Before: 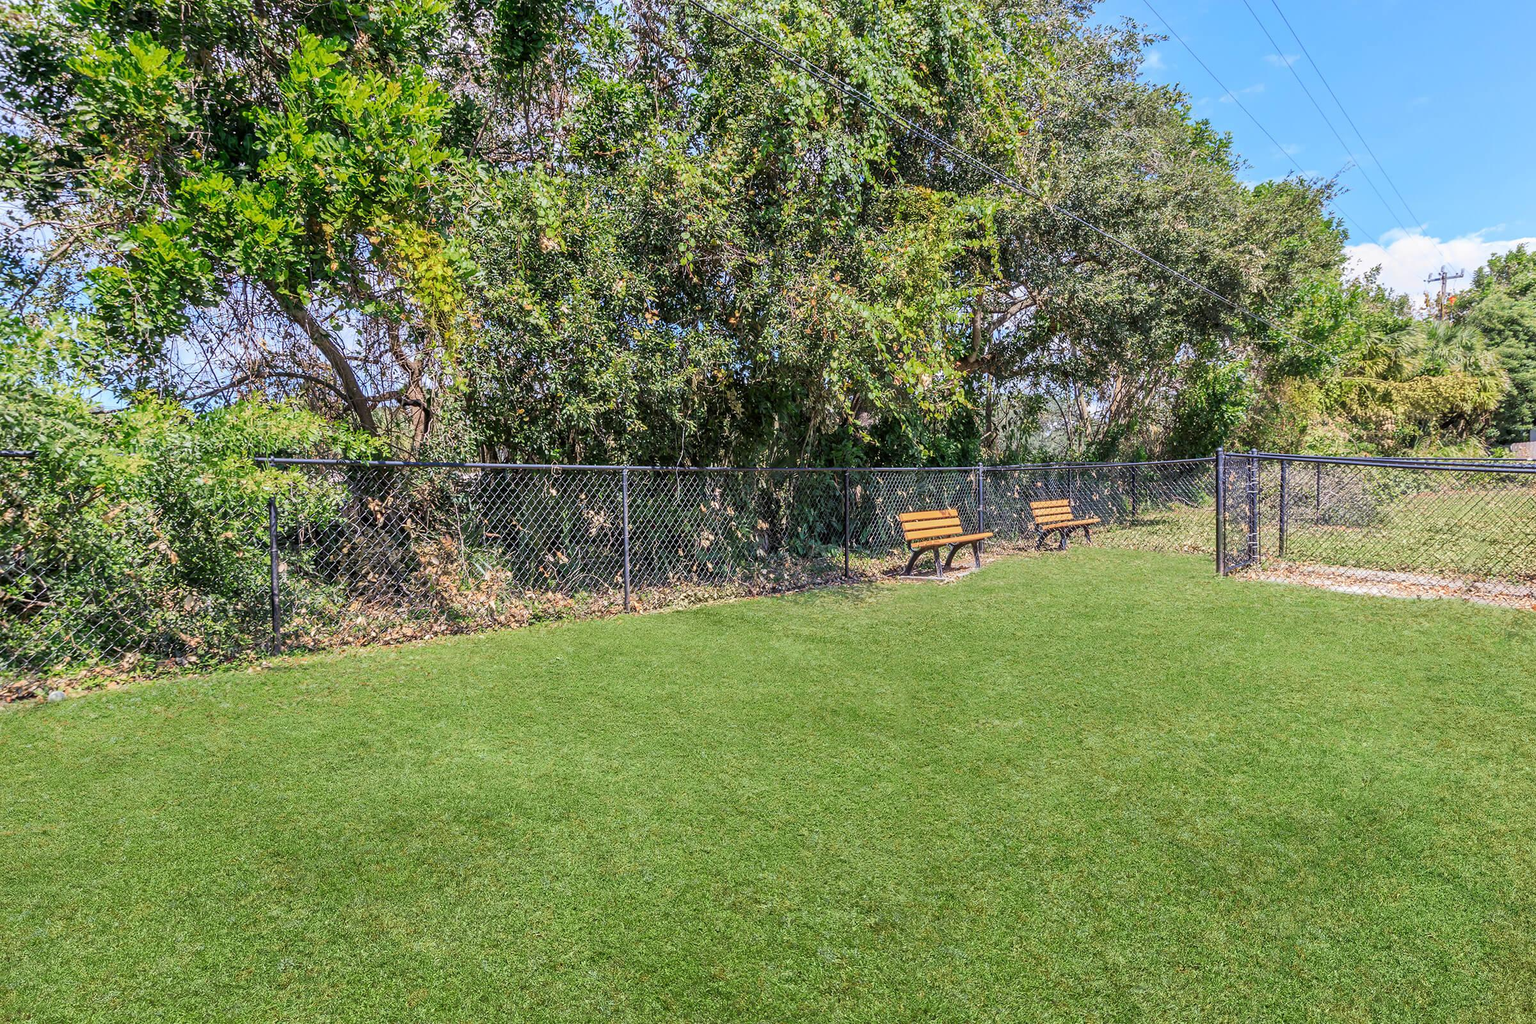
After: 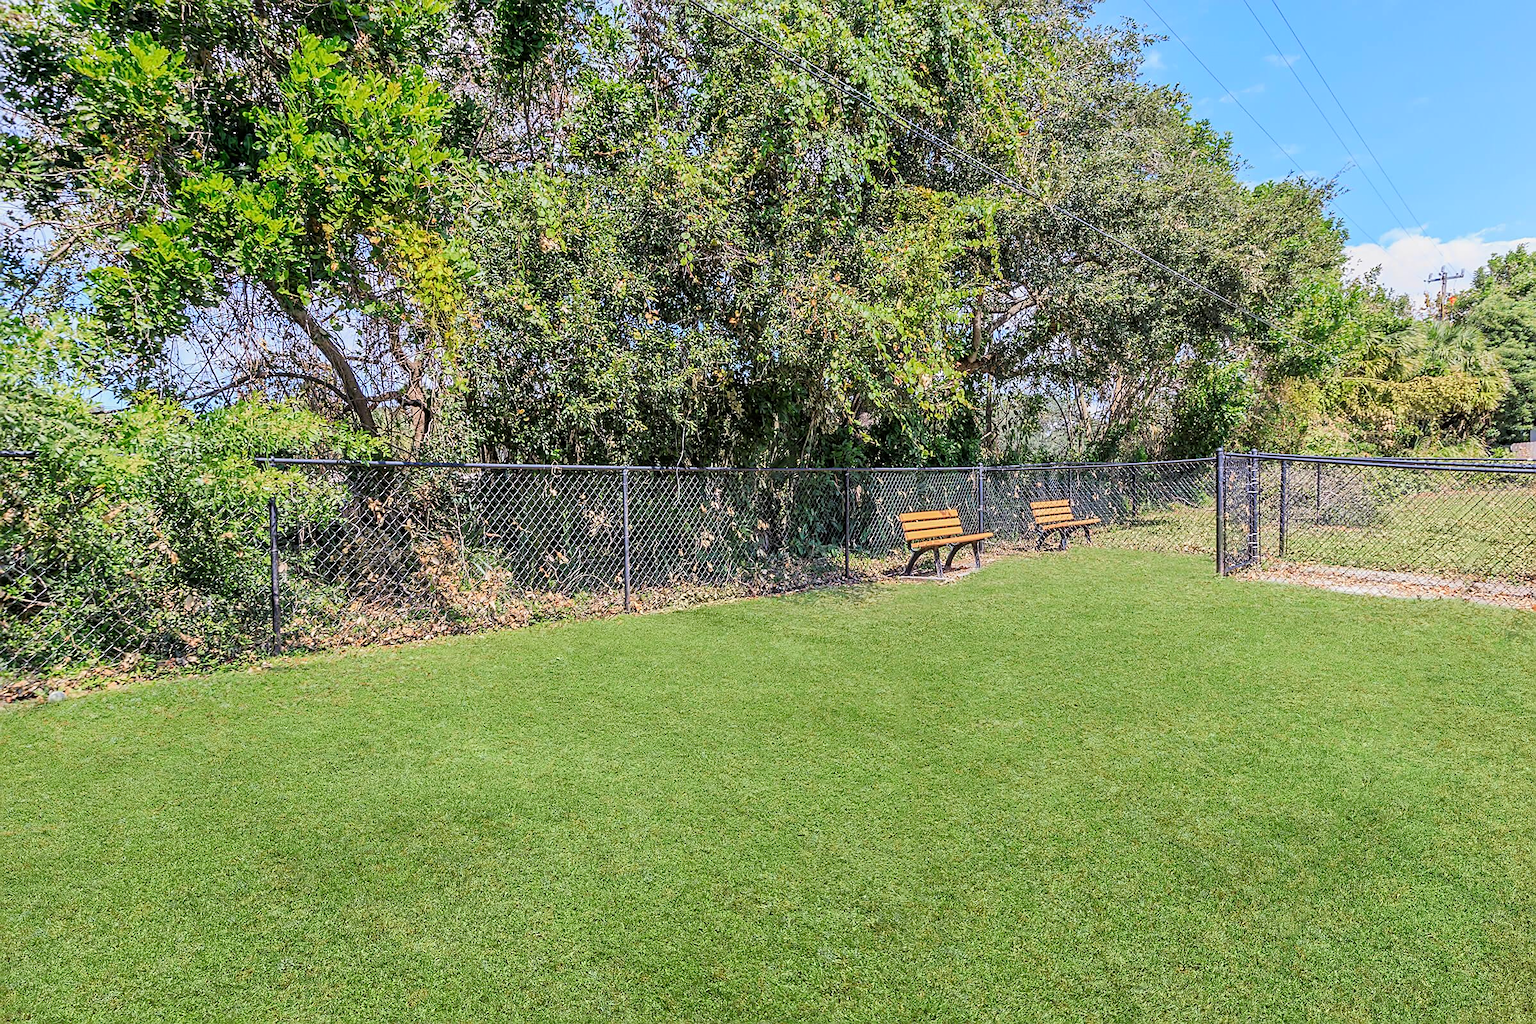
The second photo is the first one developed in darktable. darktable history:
tone curve: curves: ch0 [(0, 0) (0.07, 0.052) (0.23, 0.254) (0.486, 0.53) (0.822, 0.825) (0.994, 0.955)]; ch1 [(0, 0) (0.226, 0.261) (0.379, 0.442) (0.469, 0.472) (0.495, 0.495) (0.514, 0.504) (0.561, 0.568) (0.59, 0.612) (1, 1)]; ch2 [(0, 0) (0.269, 0.299) (0.459, 0.441) (0.498, 0.499) (0.523, 0.52) (0.586, 0.569) (0.635, 0.617) (0.659, 0.681) (0.718, 0.764) (1, 1)], color space Lab, linked channels, preserve colors none
sharpen: on, module defaults
